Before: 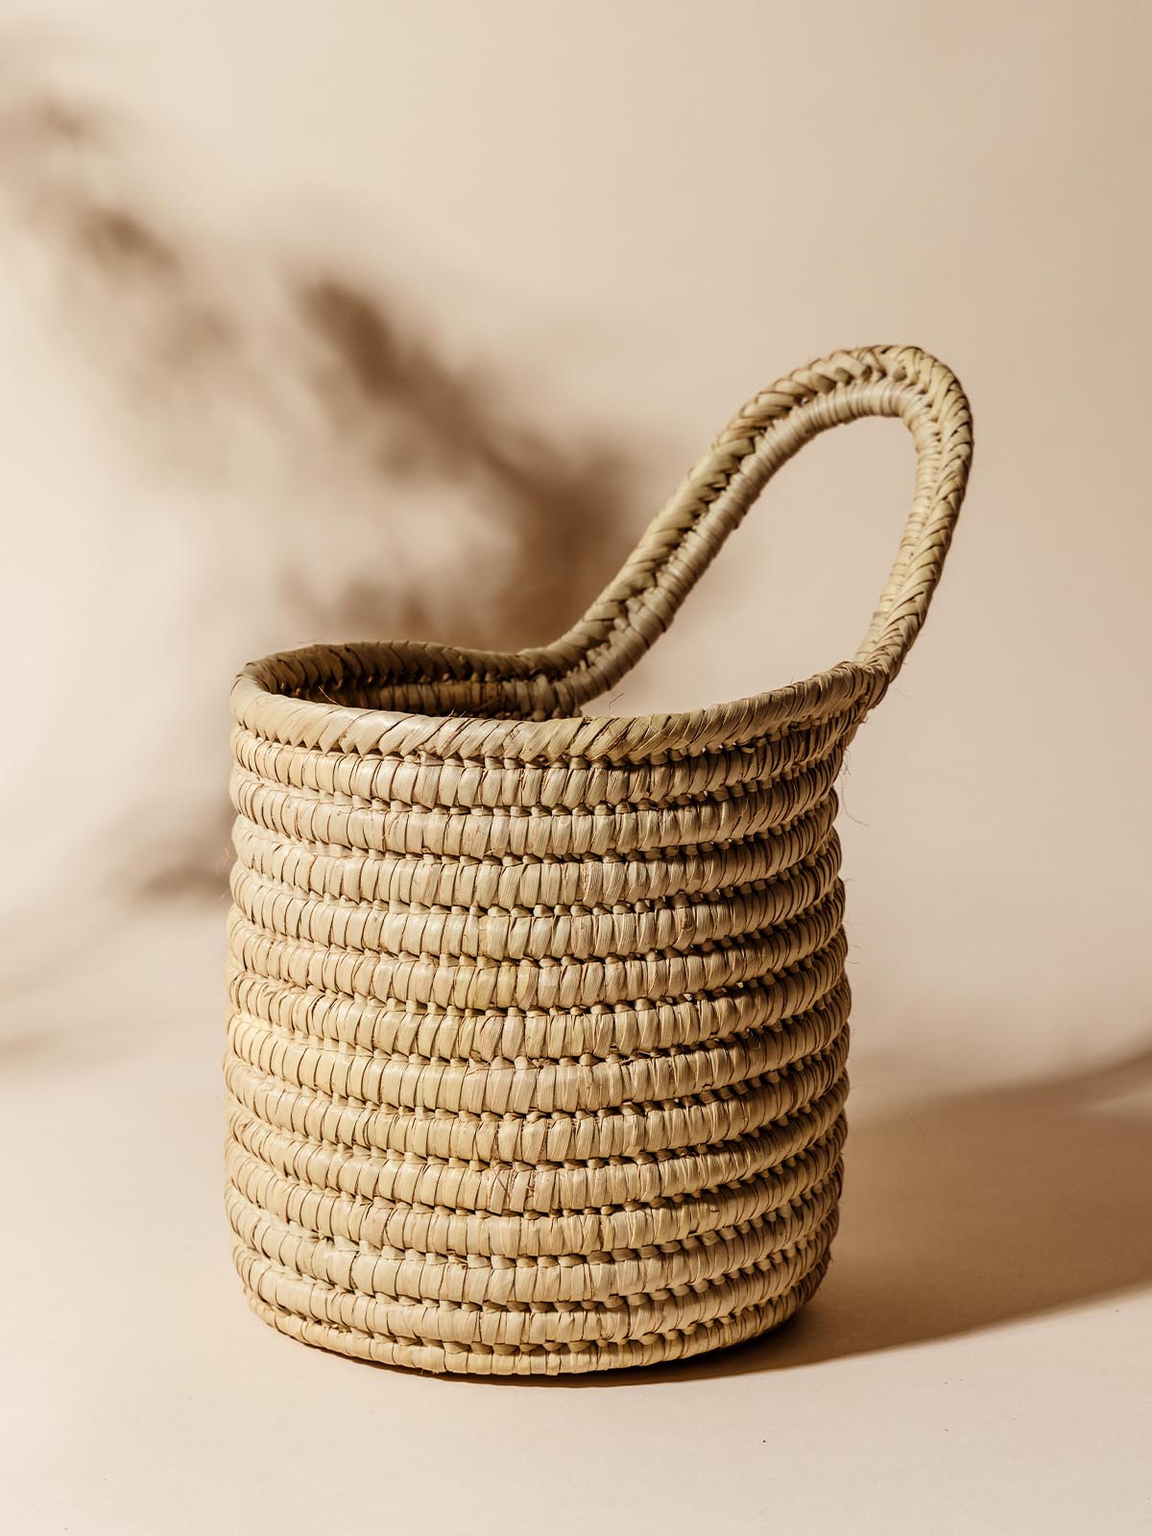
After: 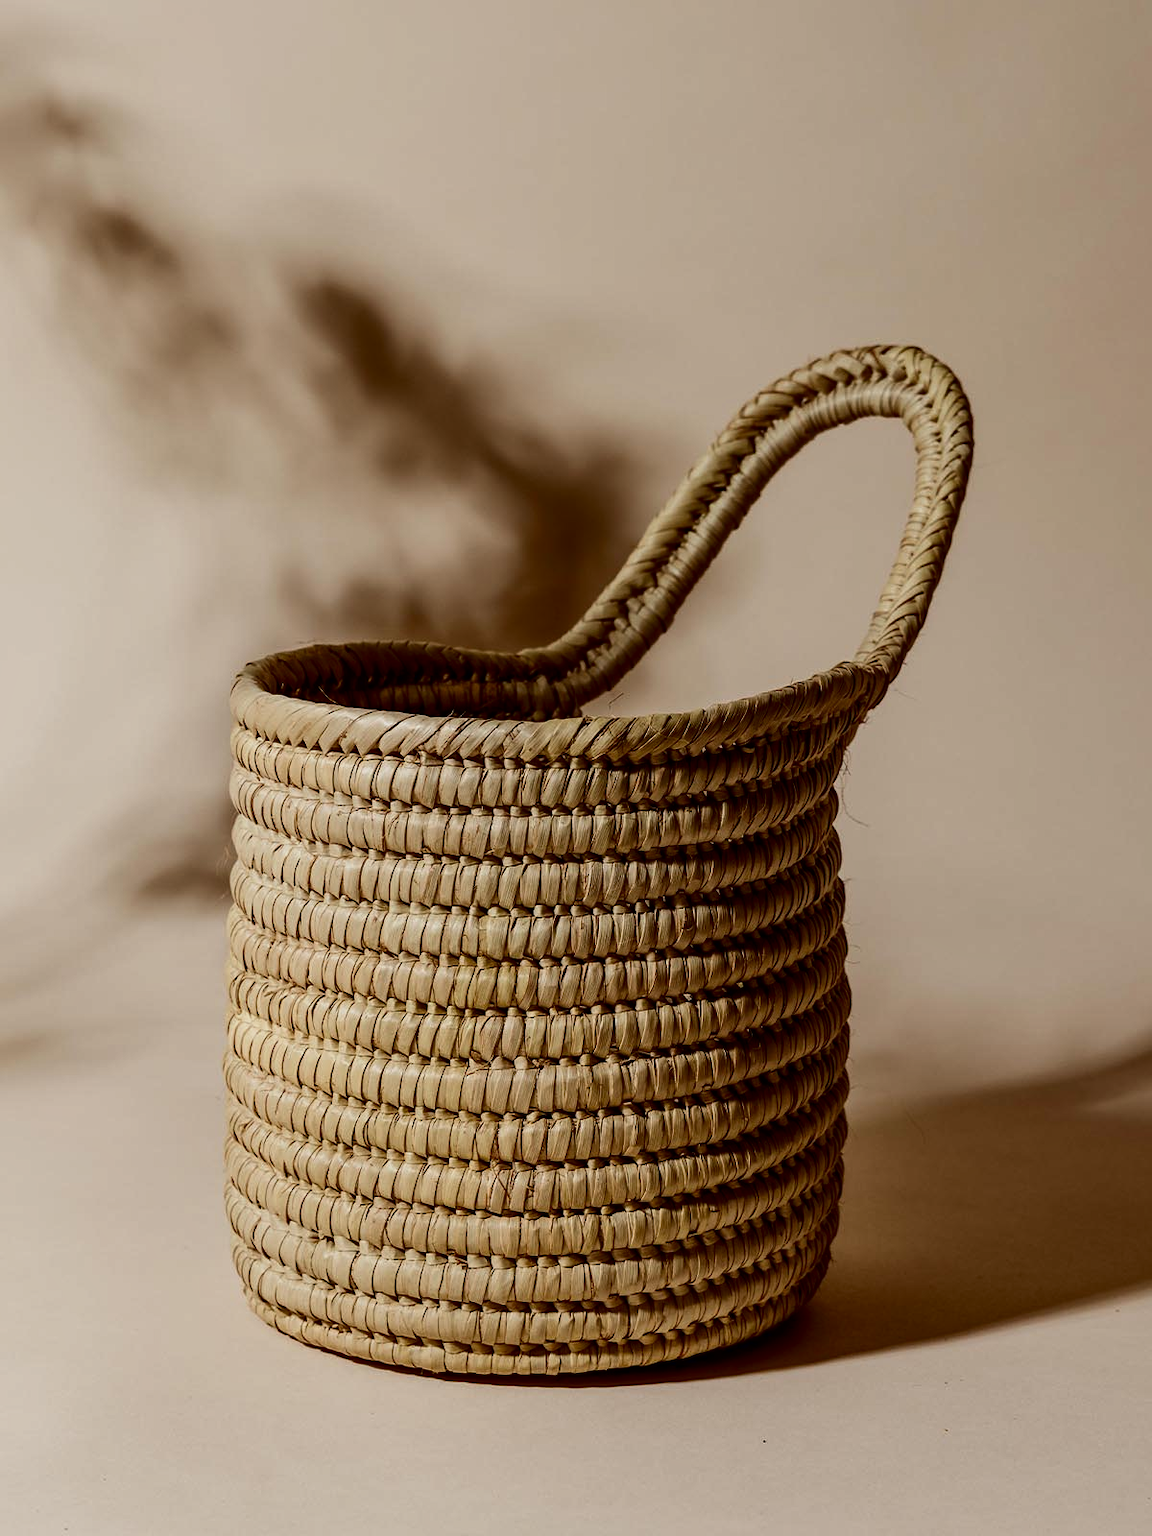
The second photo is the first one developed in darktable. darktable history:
local contrast: mode bilateral grid, contrast 20, coarseness 50, detail 120%, midtone range 0.2
contrast brightness saturation: contrast 0.13, brightness -0.24, saturation 0.14
exposure: exposure -0.36 EV, compensate highlight preservation false
